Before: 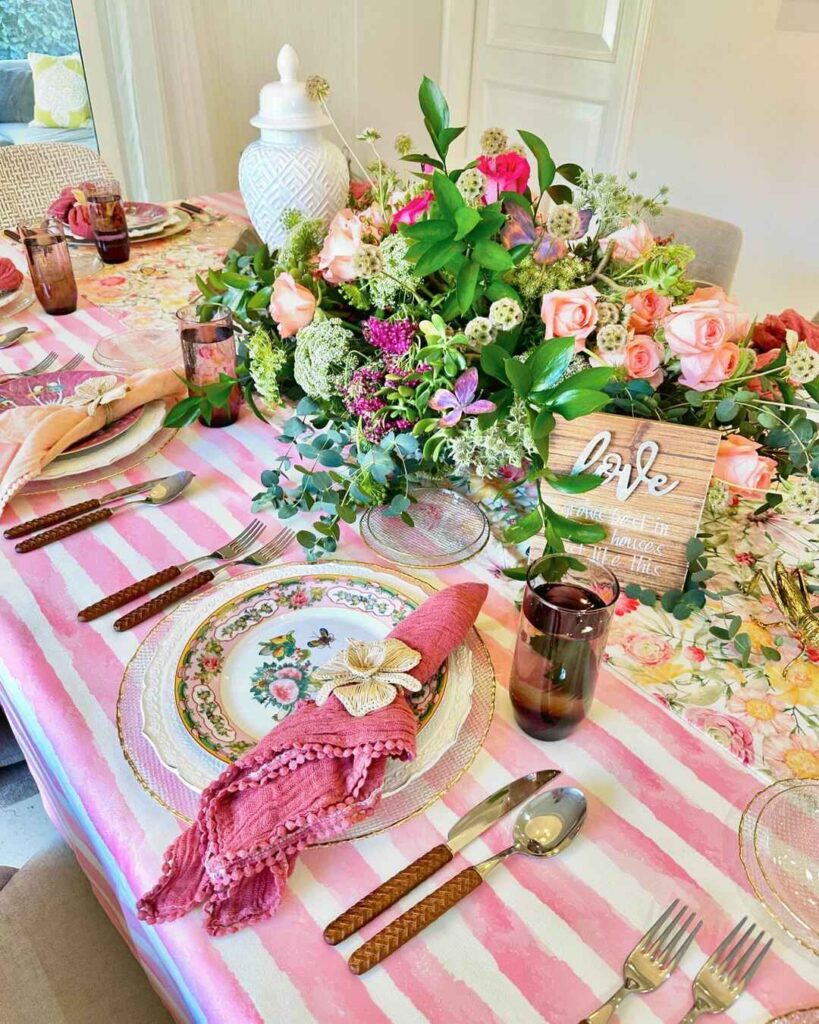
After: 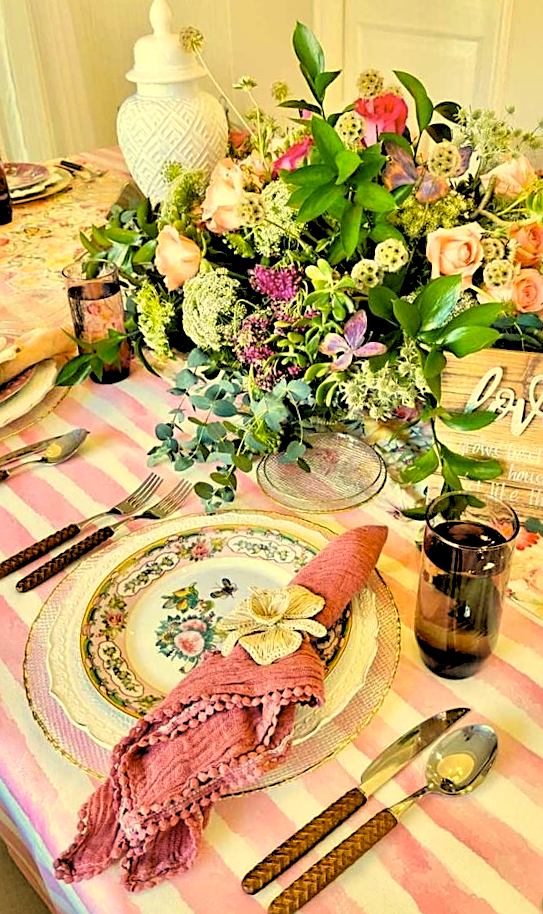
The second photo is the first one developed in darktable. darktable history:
sharpen: on, module defaults
crop and rotate: left 12.673%, right 20.66%
rgb levels: levels [[0.029, 0.461, 0.922], [0, 0.5, 1], [0, 0.5, 1]]
exposure: compensate highlight preservation false
color contrast: green-magenta contrast 0.85, blue-yellow contrast 1.25, unbound 0
rotate and perspective: rotation -3°, crop left 0.031, crop right 0.968, crop top 0.07, crop bottom 0.93
white balance: red 1.08, blue 0.791
